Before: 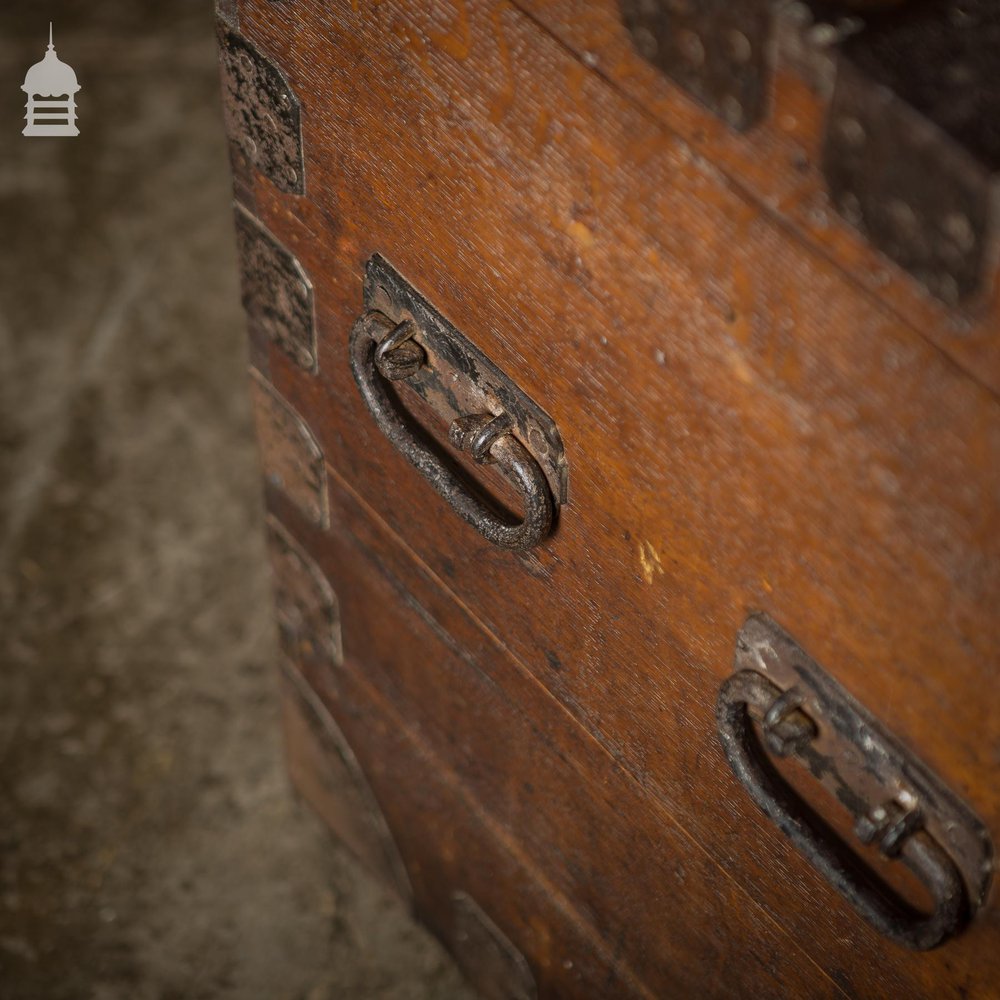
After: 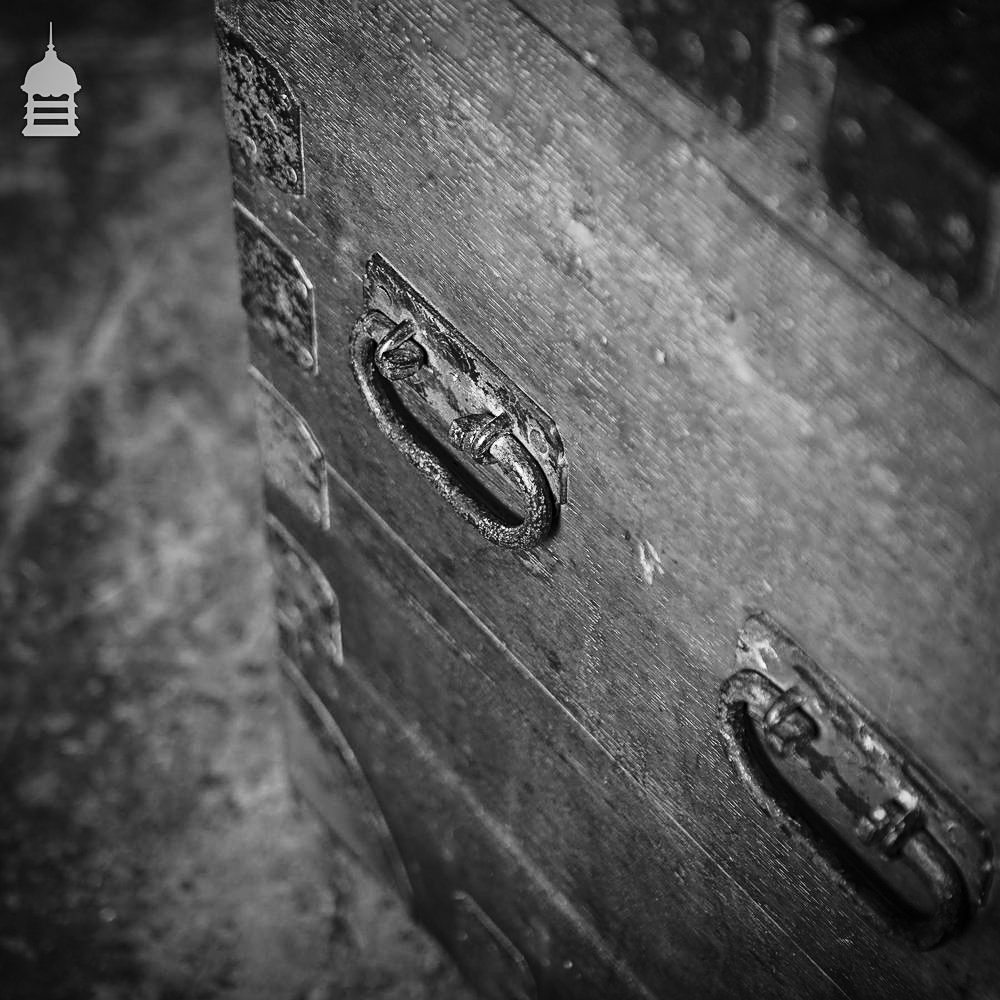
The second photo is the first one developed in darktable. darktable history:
sharpen: on, module defaults
base curve: curves: ch0 [(0, 0) (0.036, 0.025) (0.121, 0.166) (0.206, 0.329) (0.605, 0.79) (1, 1)], preserve colors none
contrast brightness saturation: contrast 0.2, brightness 0.16, saturation 0.22
vignetting: automatic ratio true
monochrome: on, module defaults
